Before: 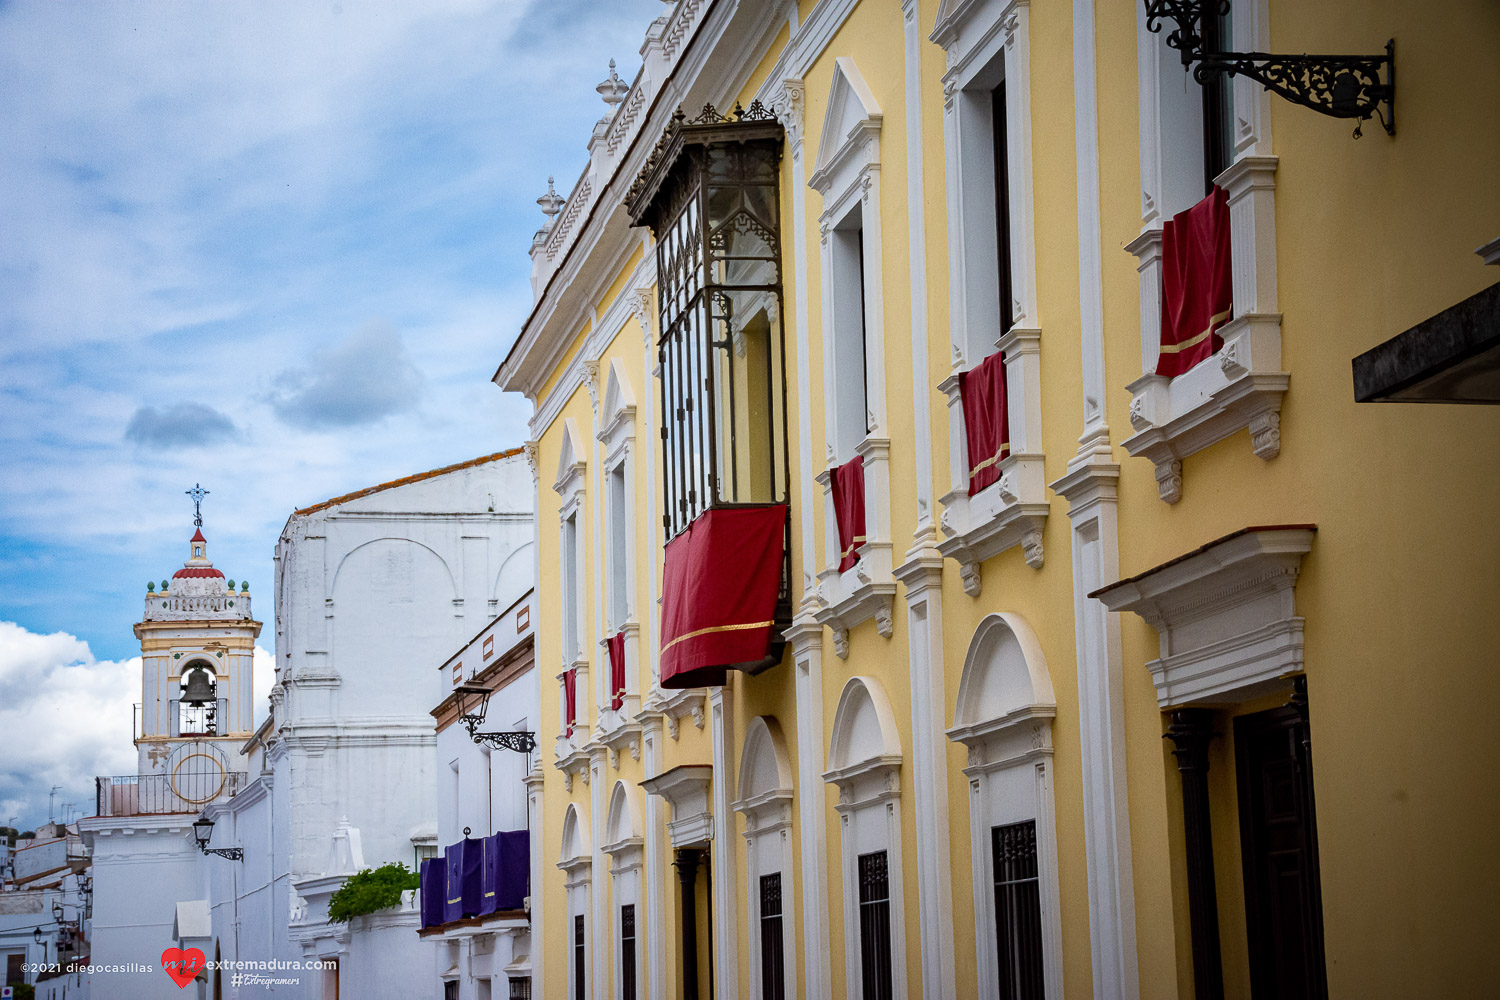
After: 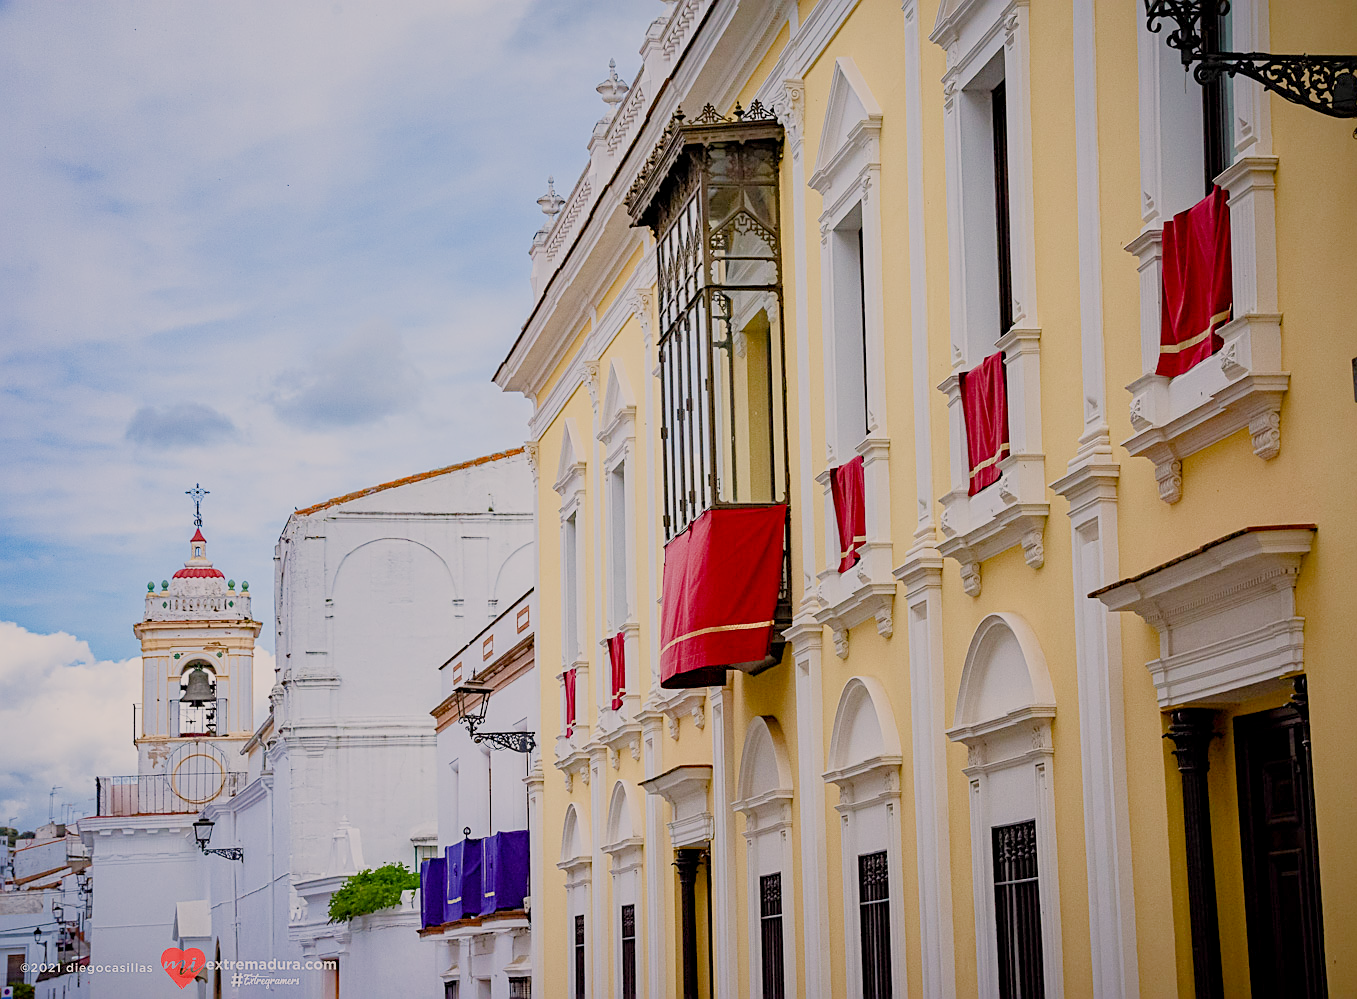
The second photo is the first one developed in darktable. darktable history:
exposure: exposure 0.935 EV, compensate highlight preservation false
crop: right 9.509%, bottom 0.031%
filmic rgb: black relative exposure -8.79 EV, white relative exposure 4.98 EV, threshold 3 EV, target black luminance 0%, hardness 3.77, latitude 66.33%, contrast 0.822, shadows ↔ highlights balance 20%, color science v5 (2021), contrast in shadows safe, contrast in highlights safe, enable highlight reconstruction true
sharpen: on, module defaults
color balance rgb: shadows lift › chroma 1%, shadows lift › hue 113°, highlights gain › chroma 0.2%, highlights gain › hue 333°, perceptual saturation grading › global saturation 20%, perceptual saturation grading › highlights -50%, perceptual saturation grading › shadows 25%, contrast -20%
color correction: highlights a* 3.84, highlights b* 5.07
